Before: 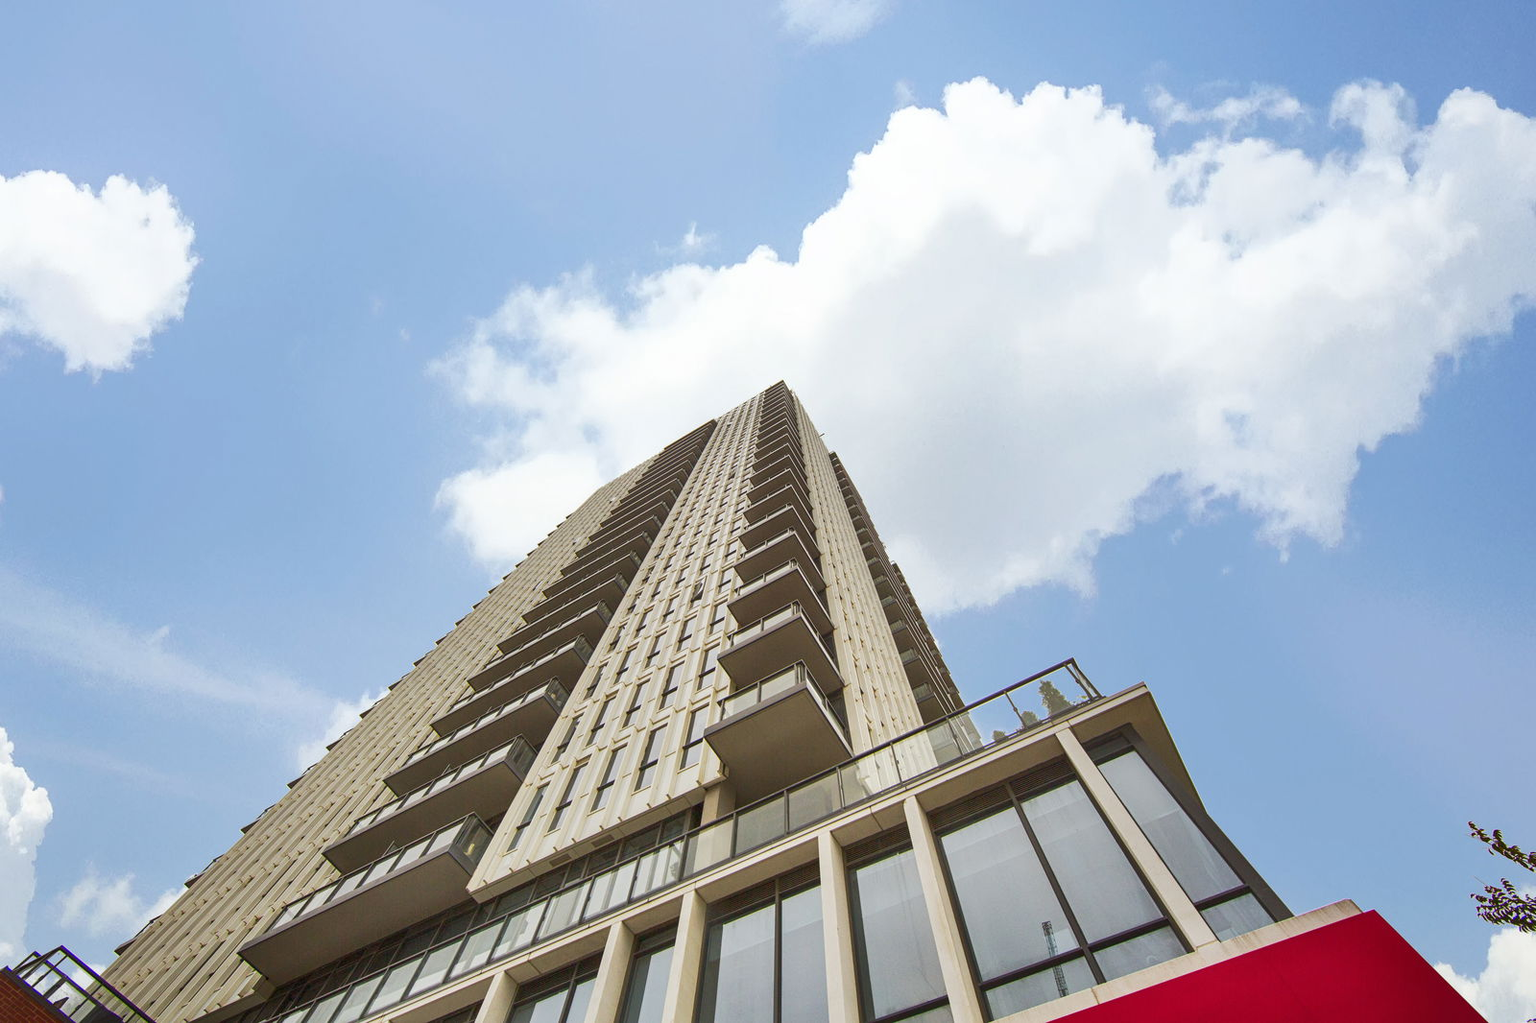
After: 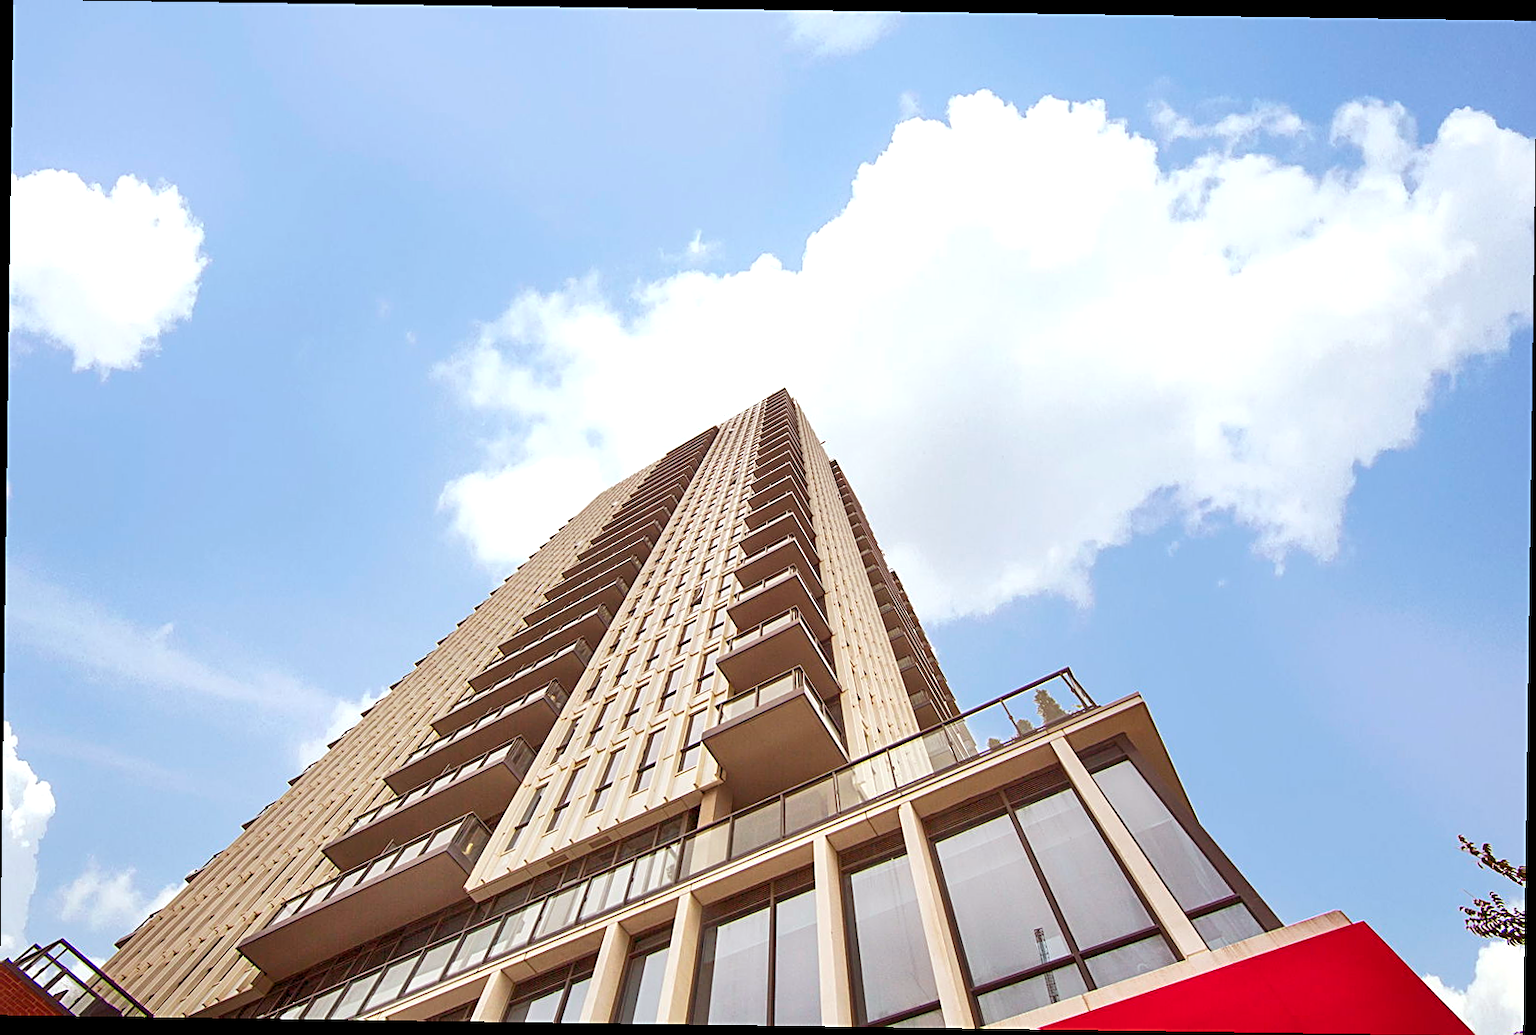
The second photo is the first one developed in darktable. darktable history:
rgb levels: mode RGB, independent channels, levels [[0, 0.474, 1], [0, 0.5, 1], [0, 0.5, 1]]
sharpen: on, module defaults
rotate and perspective: rotation 0.8°, automatic cropping off
exposure: exposure 0.3 EV, compensate highlight preservation false
